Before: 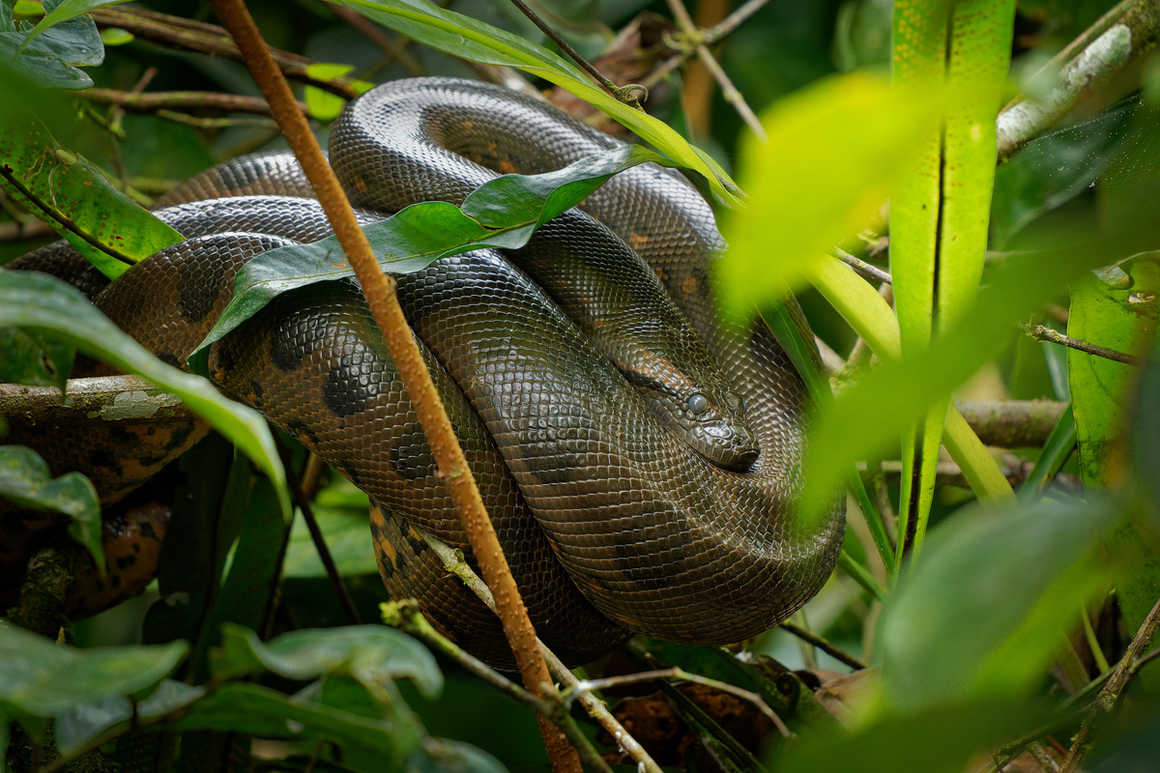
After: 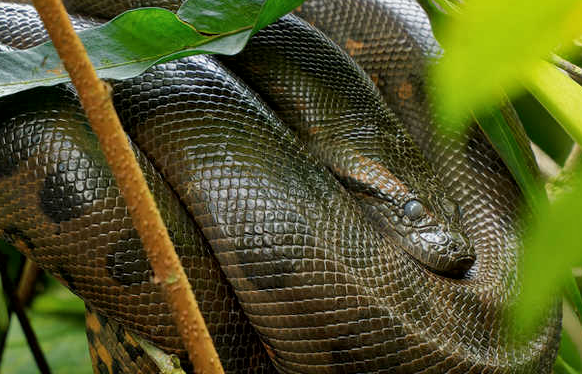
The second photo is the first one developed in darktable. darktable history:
local contrast: mode bilateral grid, contrast 21, coarseness 50, detail 132%, midtone range 0.2
crop: left 24.559%, top 25.161%, right 25.245%, bottom 25.201%
